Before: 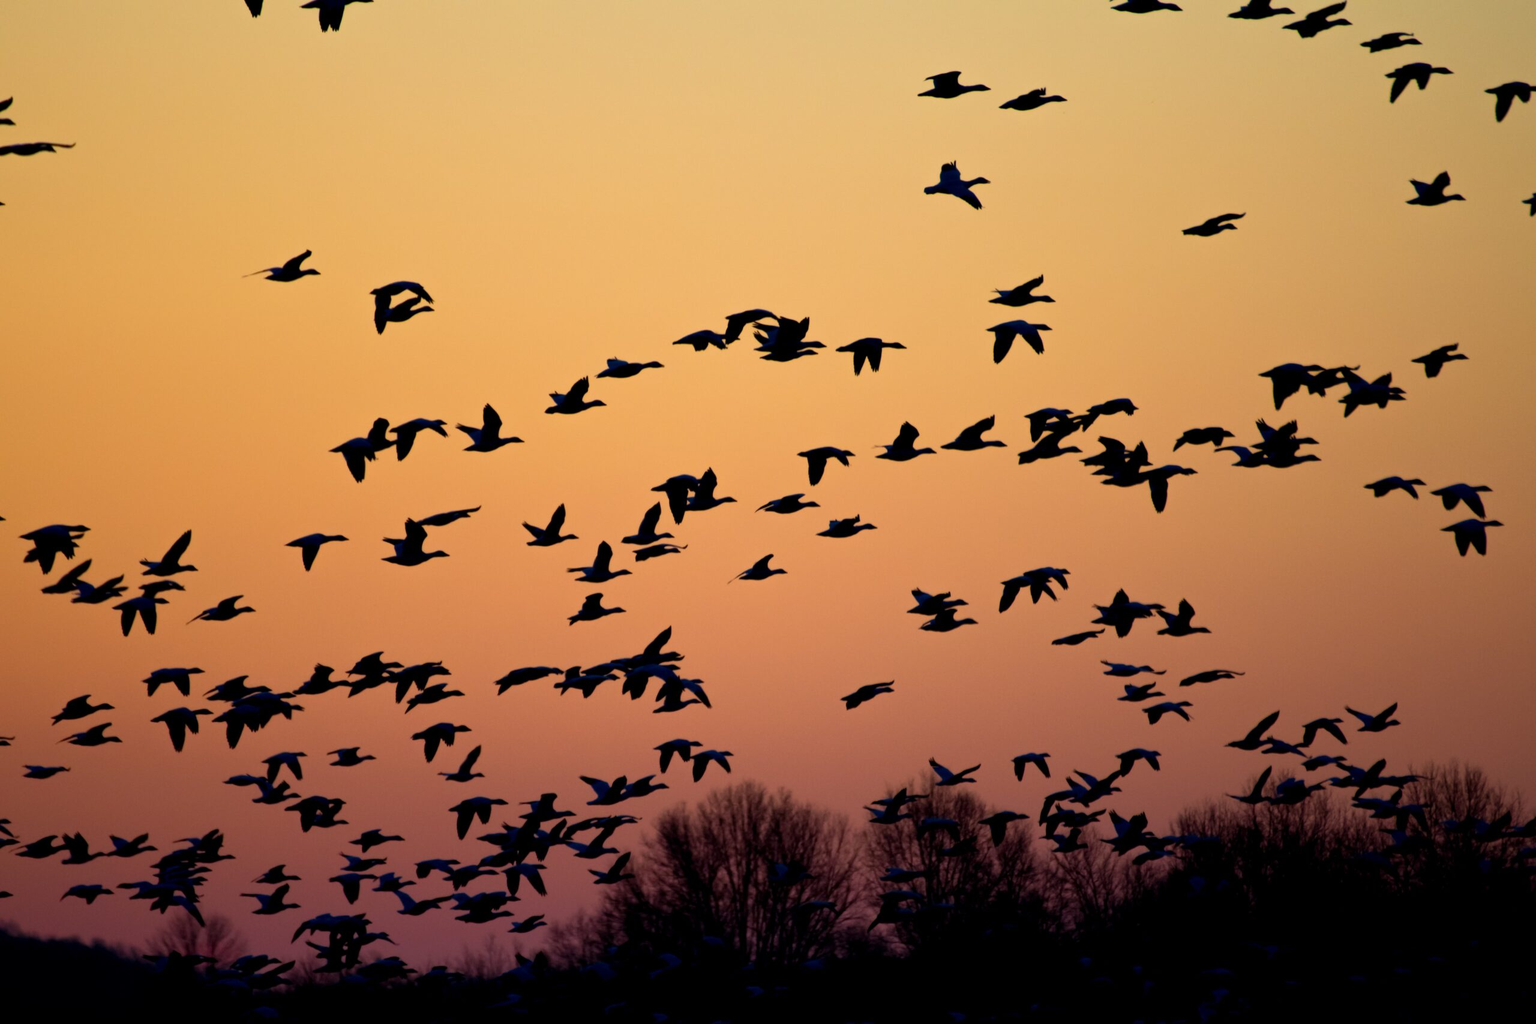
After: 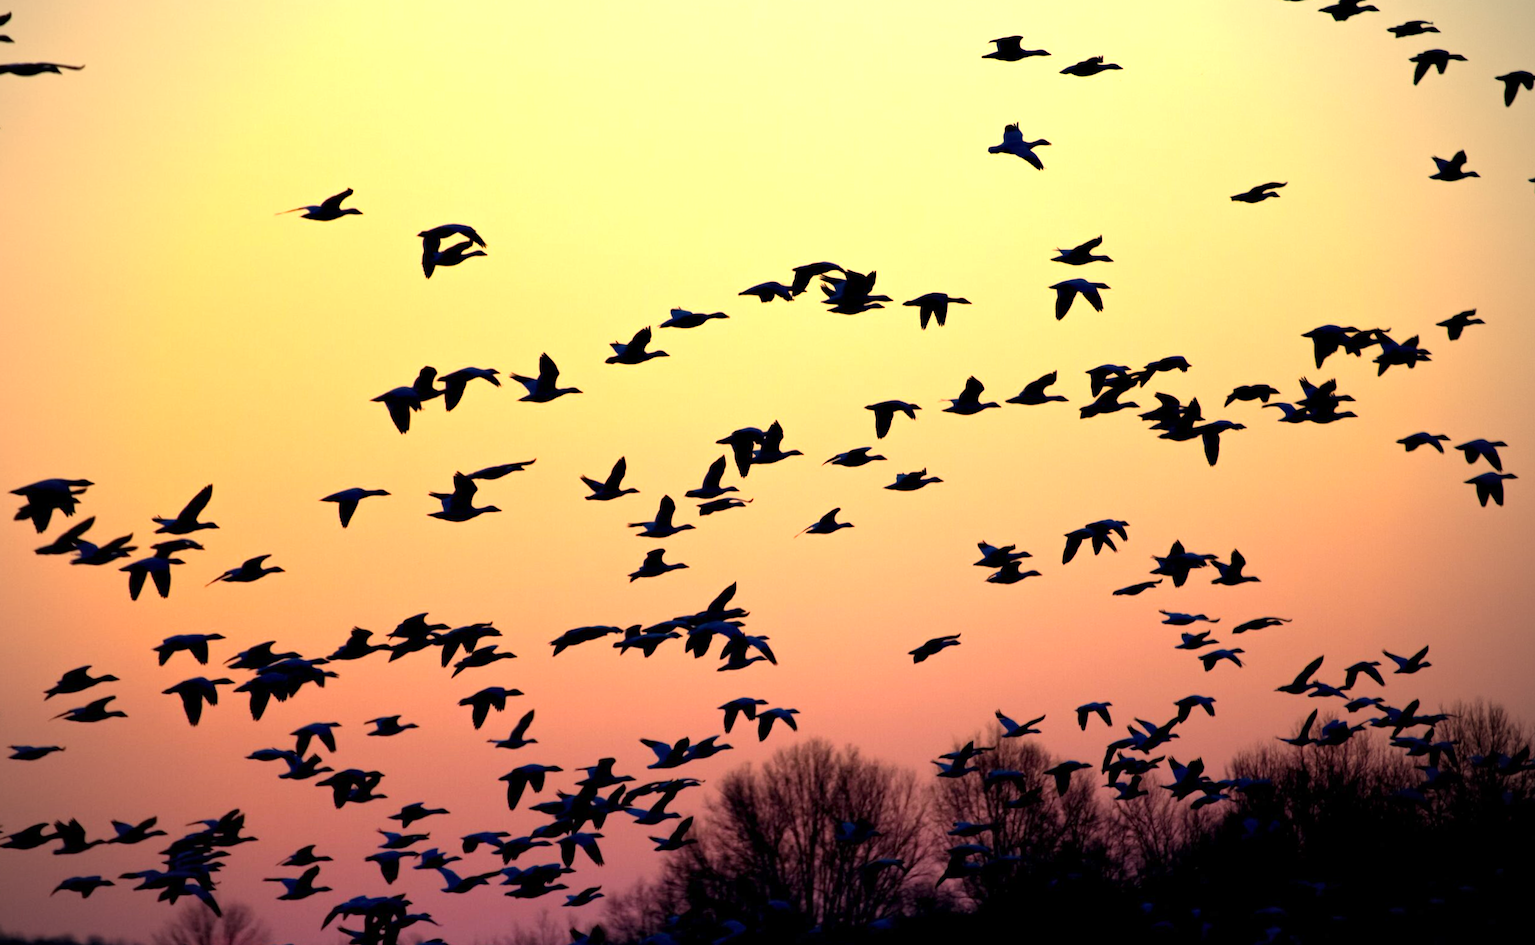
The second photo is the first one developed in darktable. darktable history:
vignetting: on, module defaults
rotate and perspective: rotation -0.013°, lens shift (vertical) -0.027, lens shift (horizontal) 0.178, crop left 0.016, crop right 0.989, crop top 0.082, crop bottom 0.918
exposure: exposure 1.137 EV, compensate highlight preservation false
